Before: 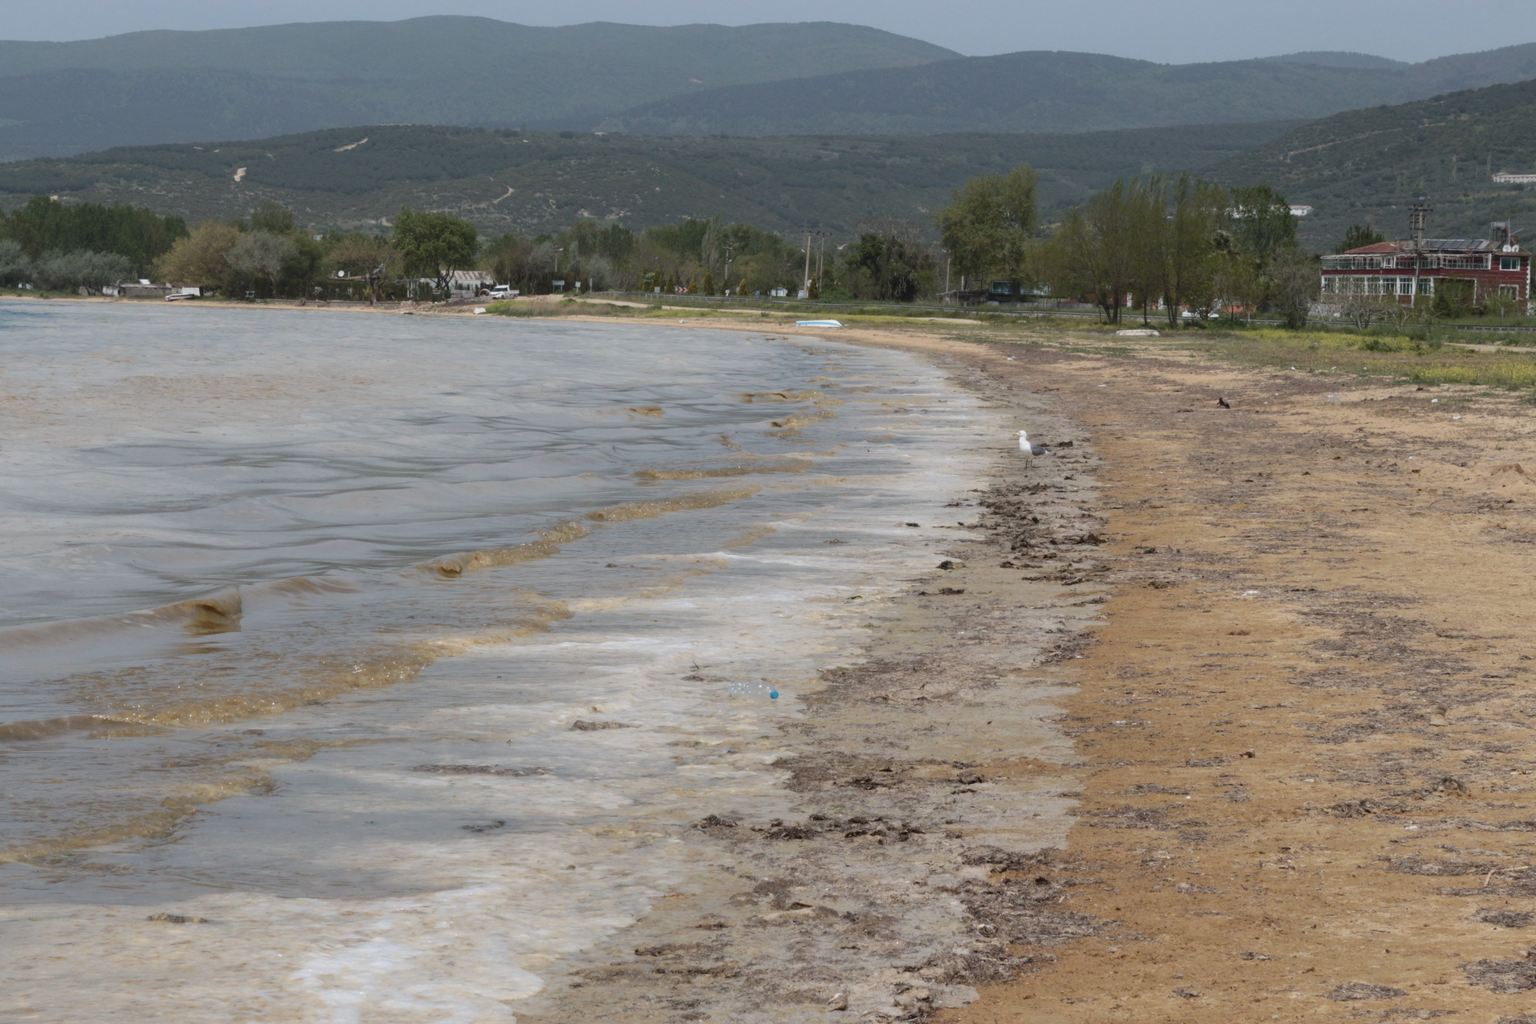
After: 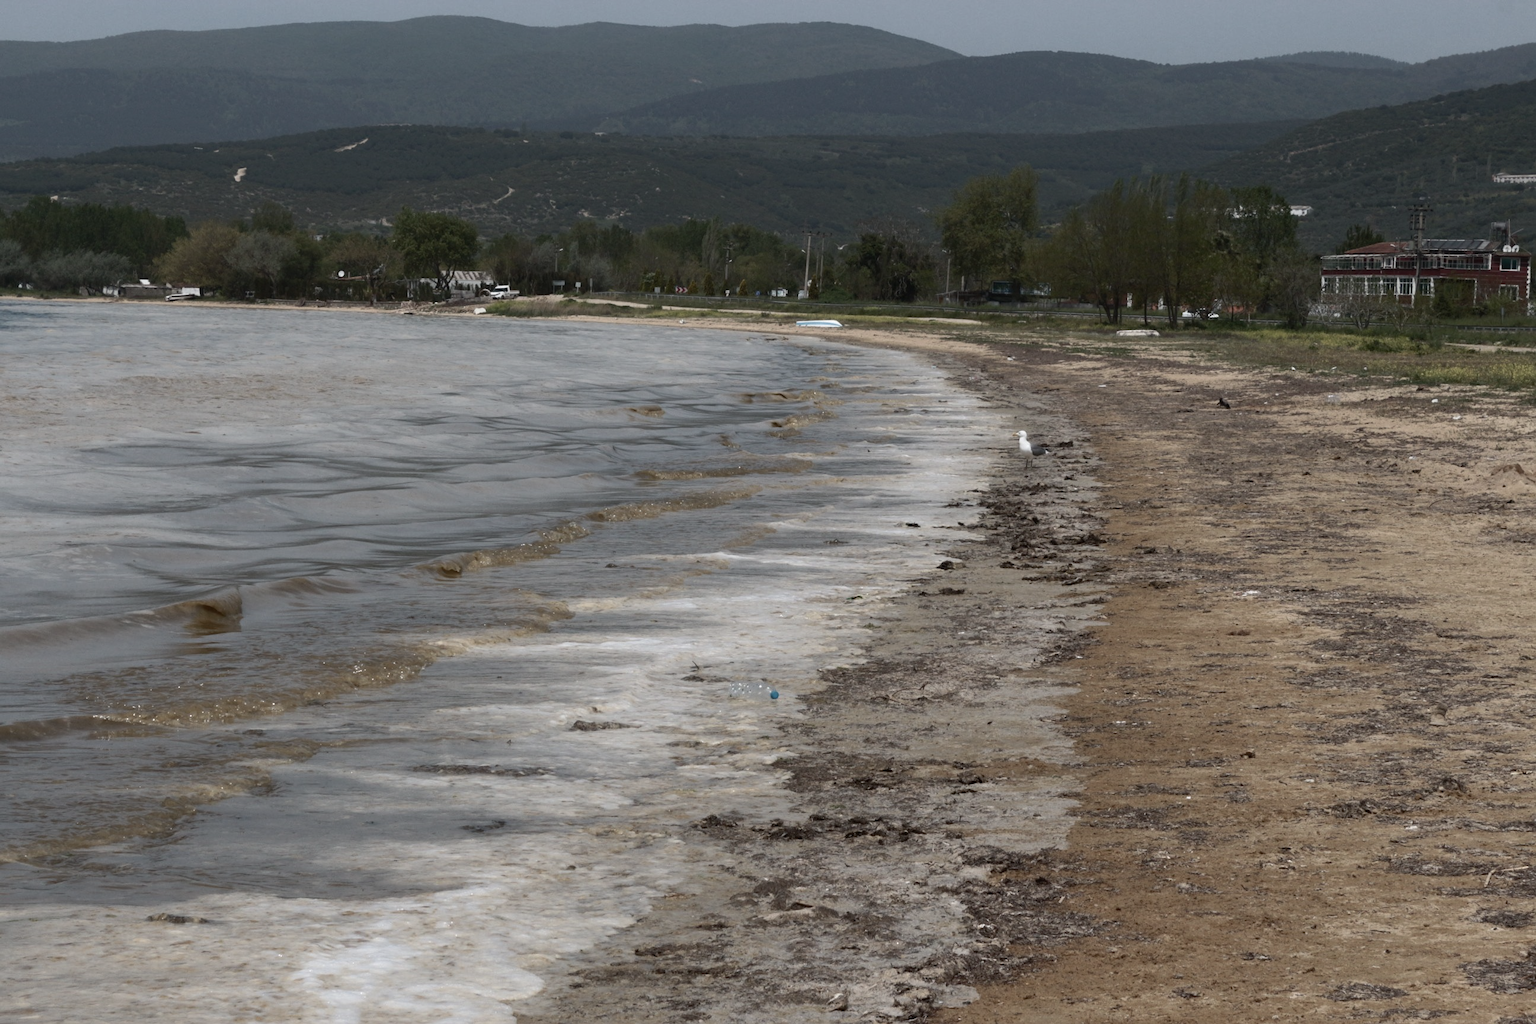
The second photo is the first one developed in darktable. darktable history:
color balance rgb: perceptual saturation grading › highlights -31.88%, perceptual saturation grading › mid-tones 5.8%, perceptual saturation grading › shadows 18.12%, perceptual brilliance grading › highlights 3.62%, perceptual brilliance grading › mid-tones -18.12%, perceptual brilliance grading › shadows -41.3%
sharpen: amount 0.2
